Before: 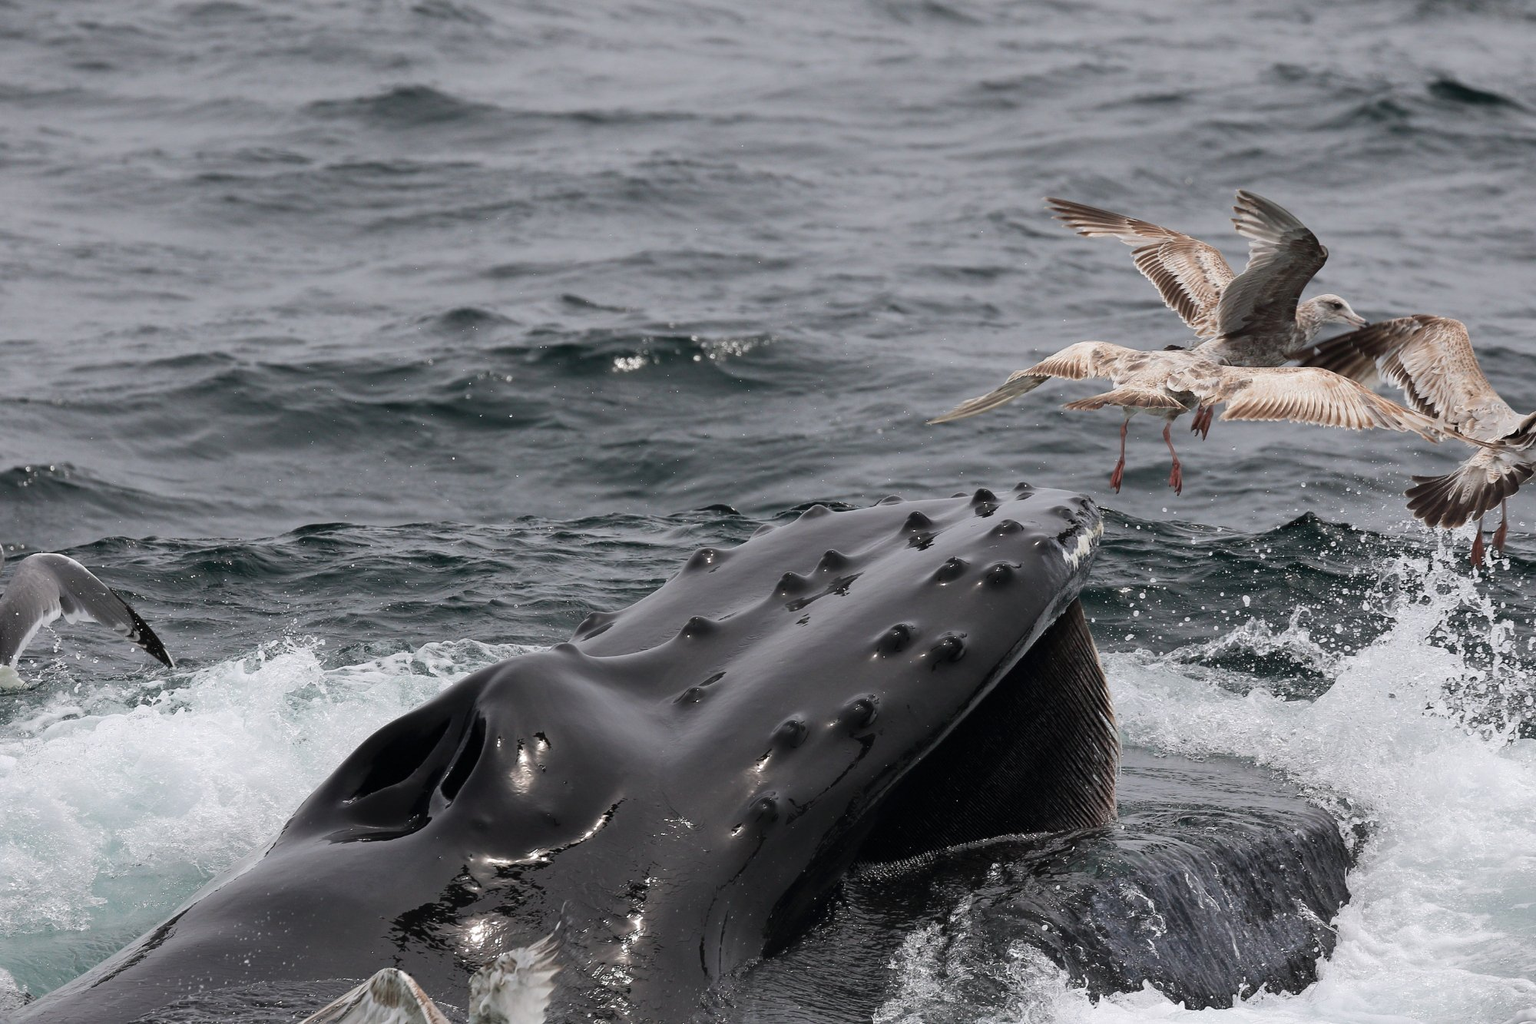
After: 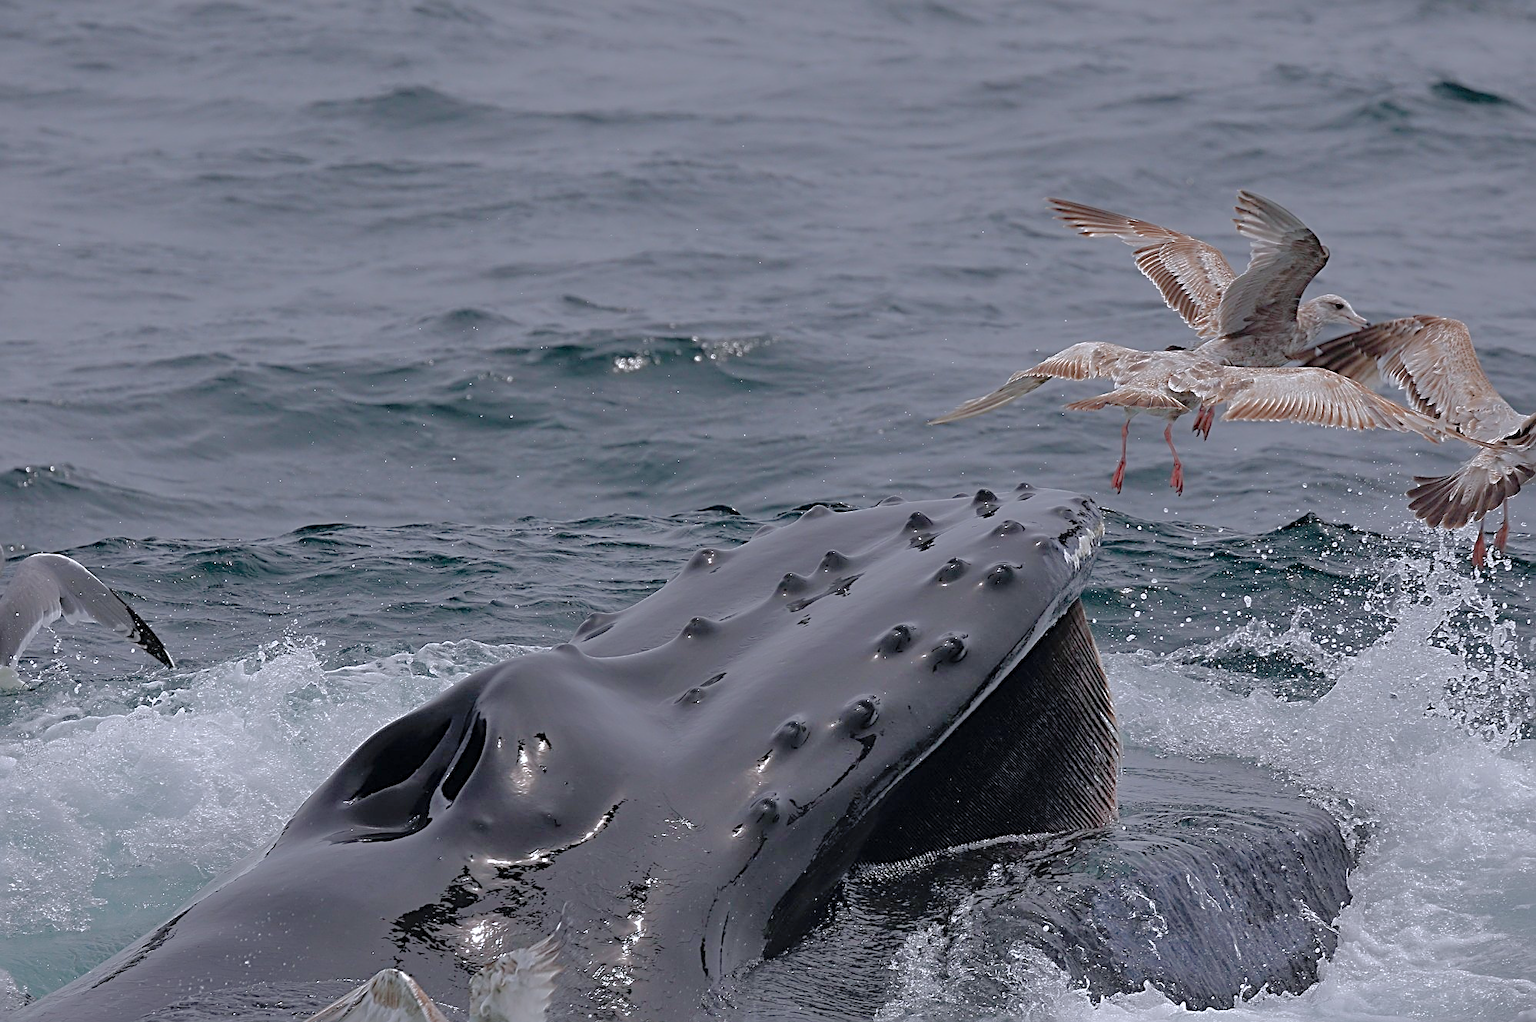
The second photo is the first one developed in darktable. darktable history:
rgb curve: curves: ch0 [(0, 0) (0.053, 0.068) (0.122, 0.128) (1, 1)]
crop: top 0.05%, bottom 0.098%
color calibration: illuminant as shot in camera, x 0.358, y 0.373, temperature 4628.91 K
sharpen: radius 3.025, amount 0.757
tone curve: curves: ch0 [(0, 0) (0.004, 0.008) (0.077, 0.156) (0.169, 0.29) (0.774, 0.774) (1, 1)], color space Lab, linked channels, preserve colors none
shadows and highlights: low approximation 0.01, soften with gaussian
base curve: curves: ch0 [(0, 0) (0.826, 0.587) (1, 1)]
